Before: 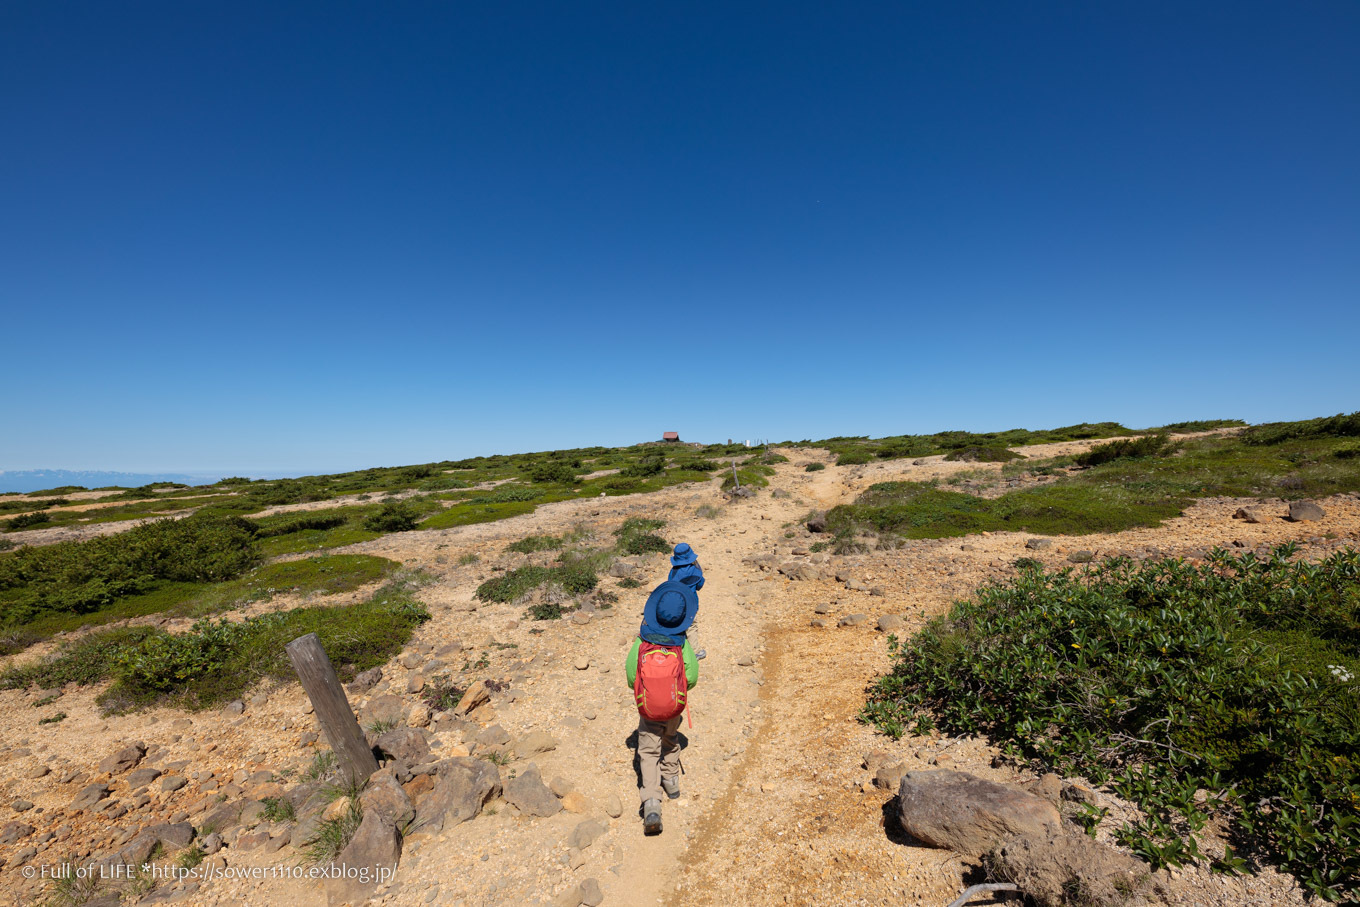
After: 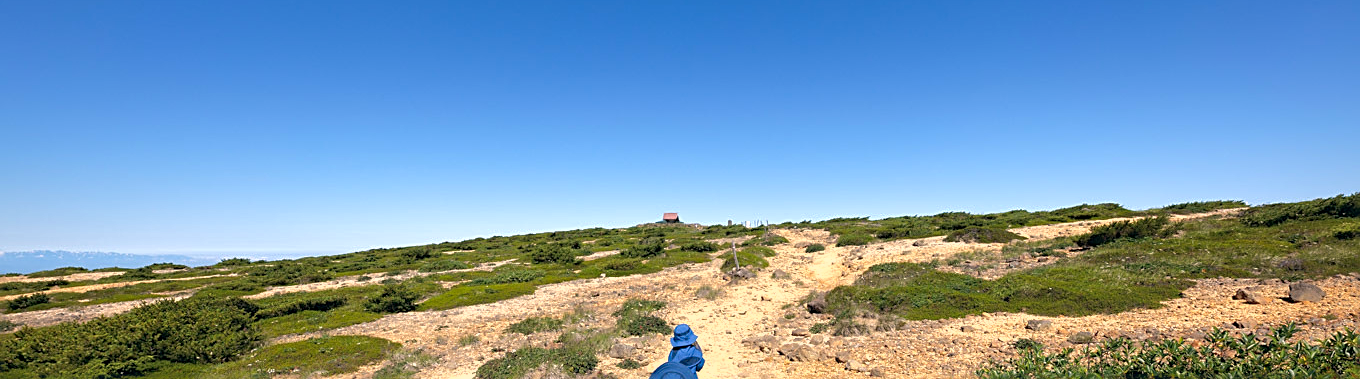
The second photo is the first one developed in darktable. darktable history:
exposure: exposure 0.406 EV, compensate highlight preservation false
color correction: highlights a* 5.47, highlights b* 5.32, shadows a* -4.51, shadows b* -5.05
shadows and highlights: highlights color adjustment 0.595%
tone equalizer: -8 EV -0.427 EV, -7 EV -0.369 EV, -6 EV -0.313 EV, -5 EV -0.199 EV, -3 EV 0.222 EV, -2 EV 0.335 EV, -1 EV 0.387 EV, +0 EV 0.4 EV
crop and rotate: top 24.24%, bottom 33.934%
sharpen: on, module defaults
